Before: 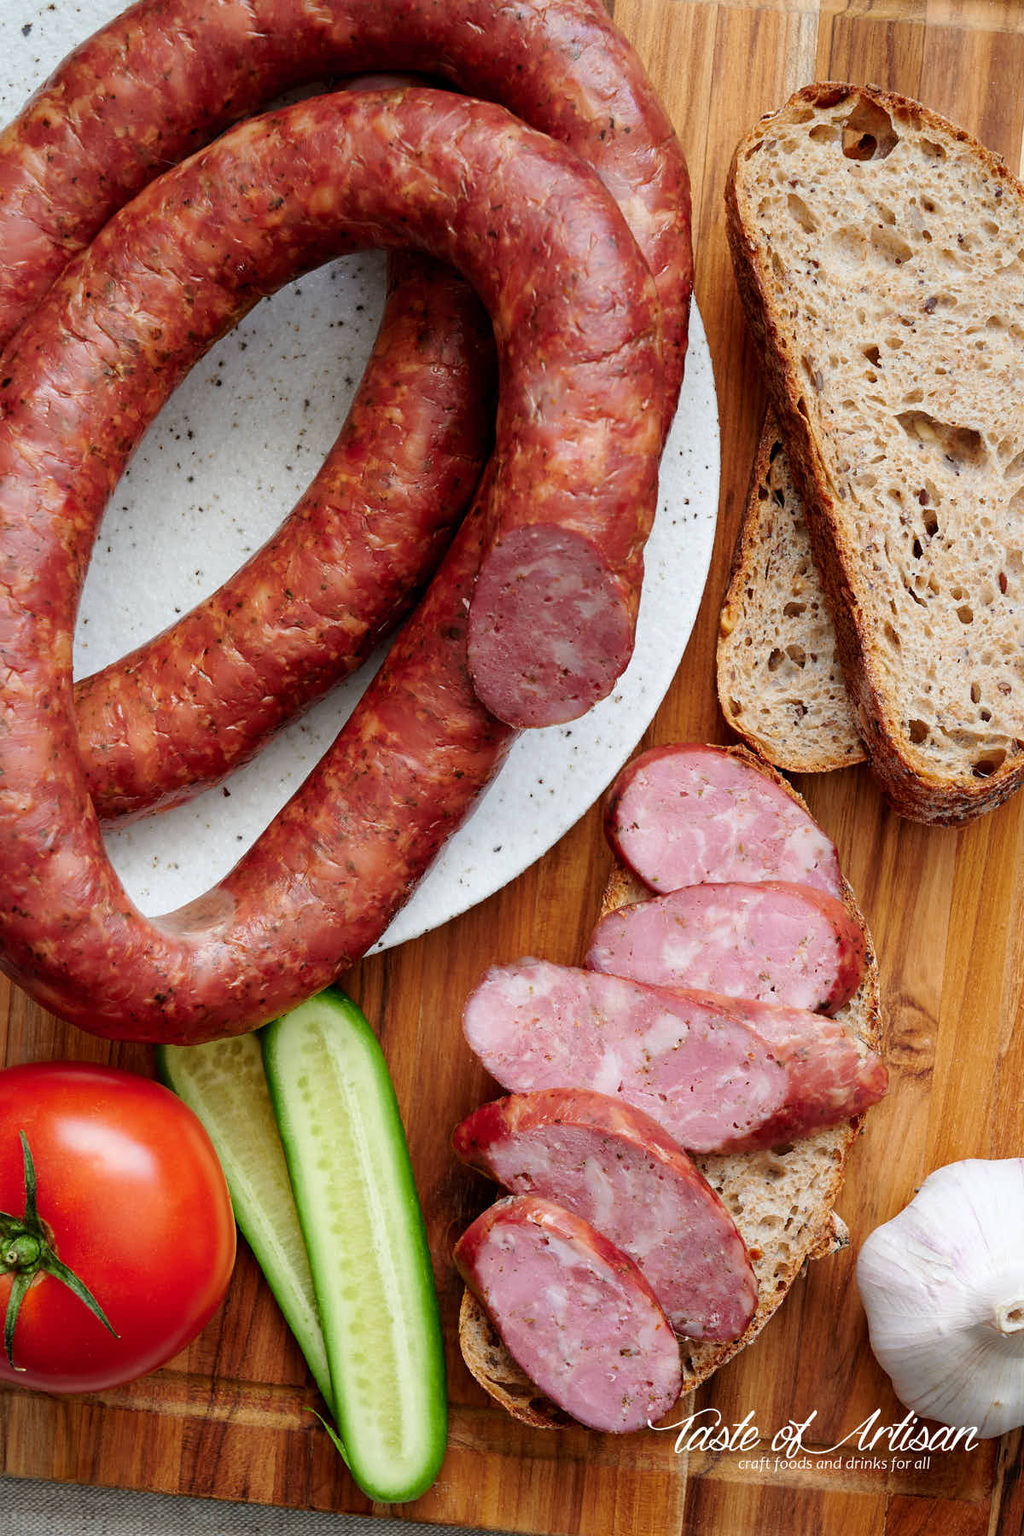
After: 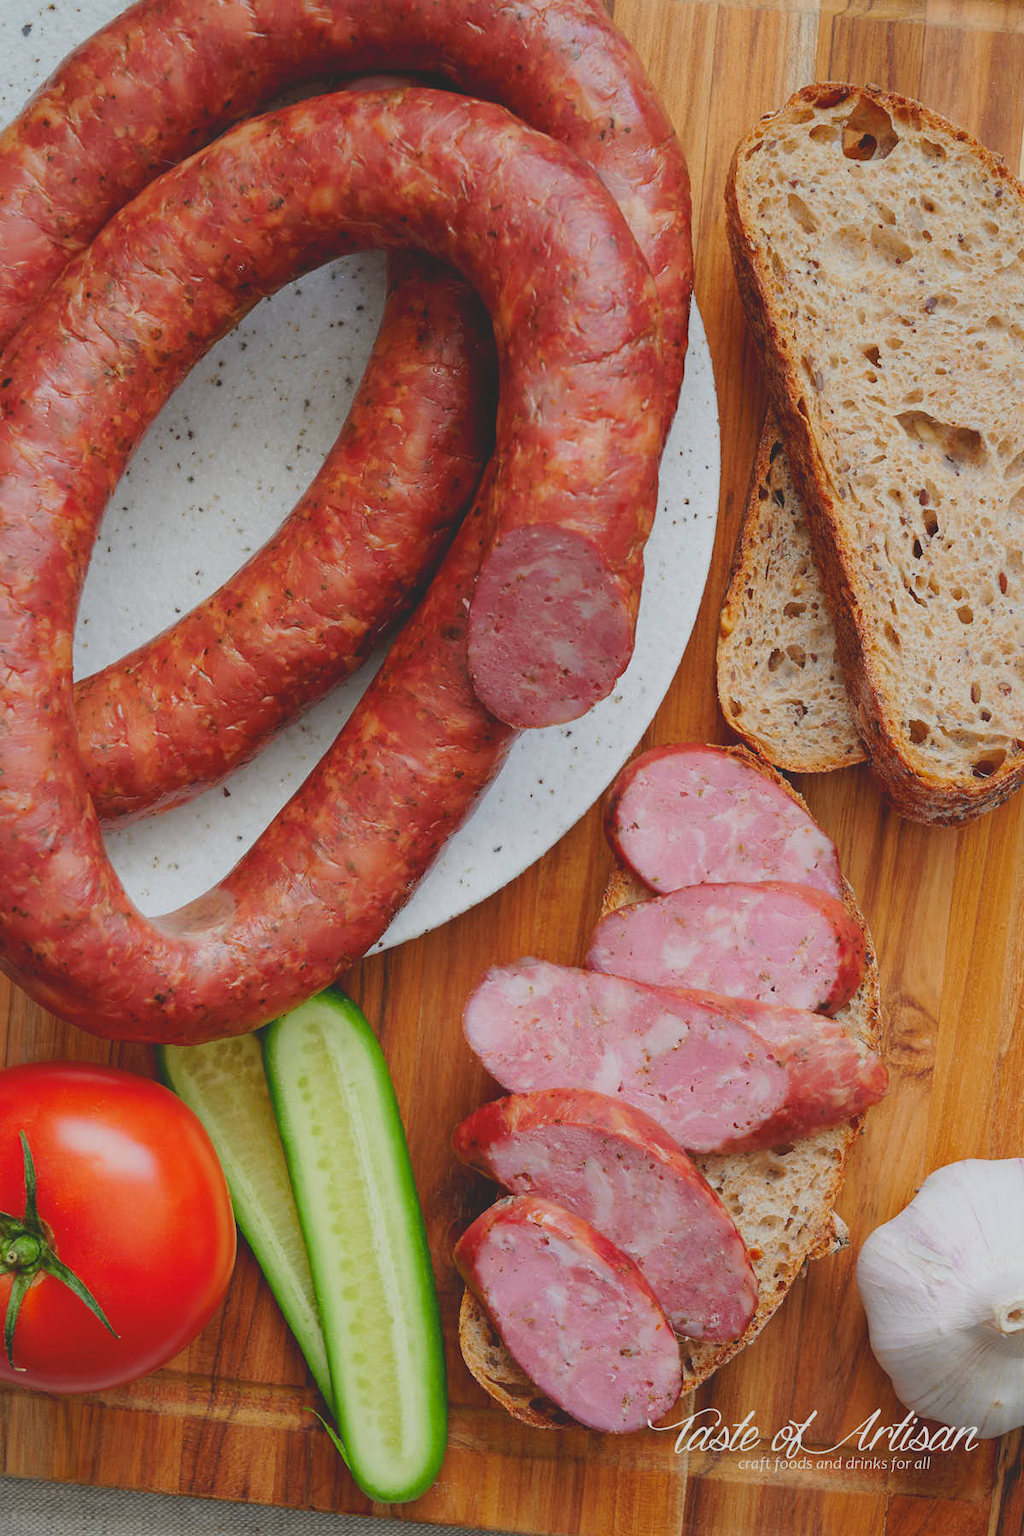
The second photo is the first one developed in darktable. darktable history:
contrast brightness saturation: contrast -0.299
